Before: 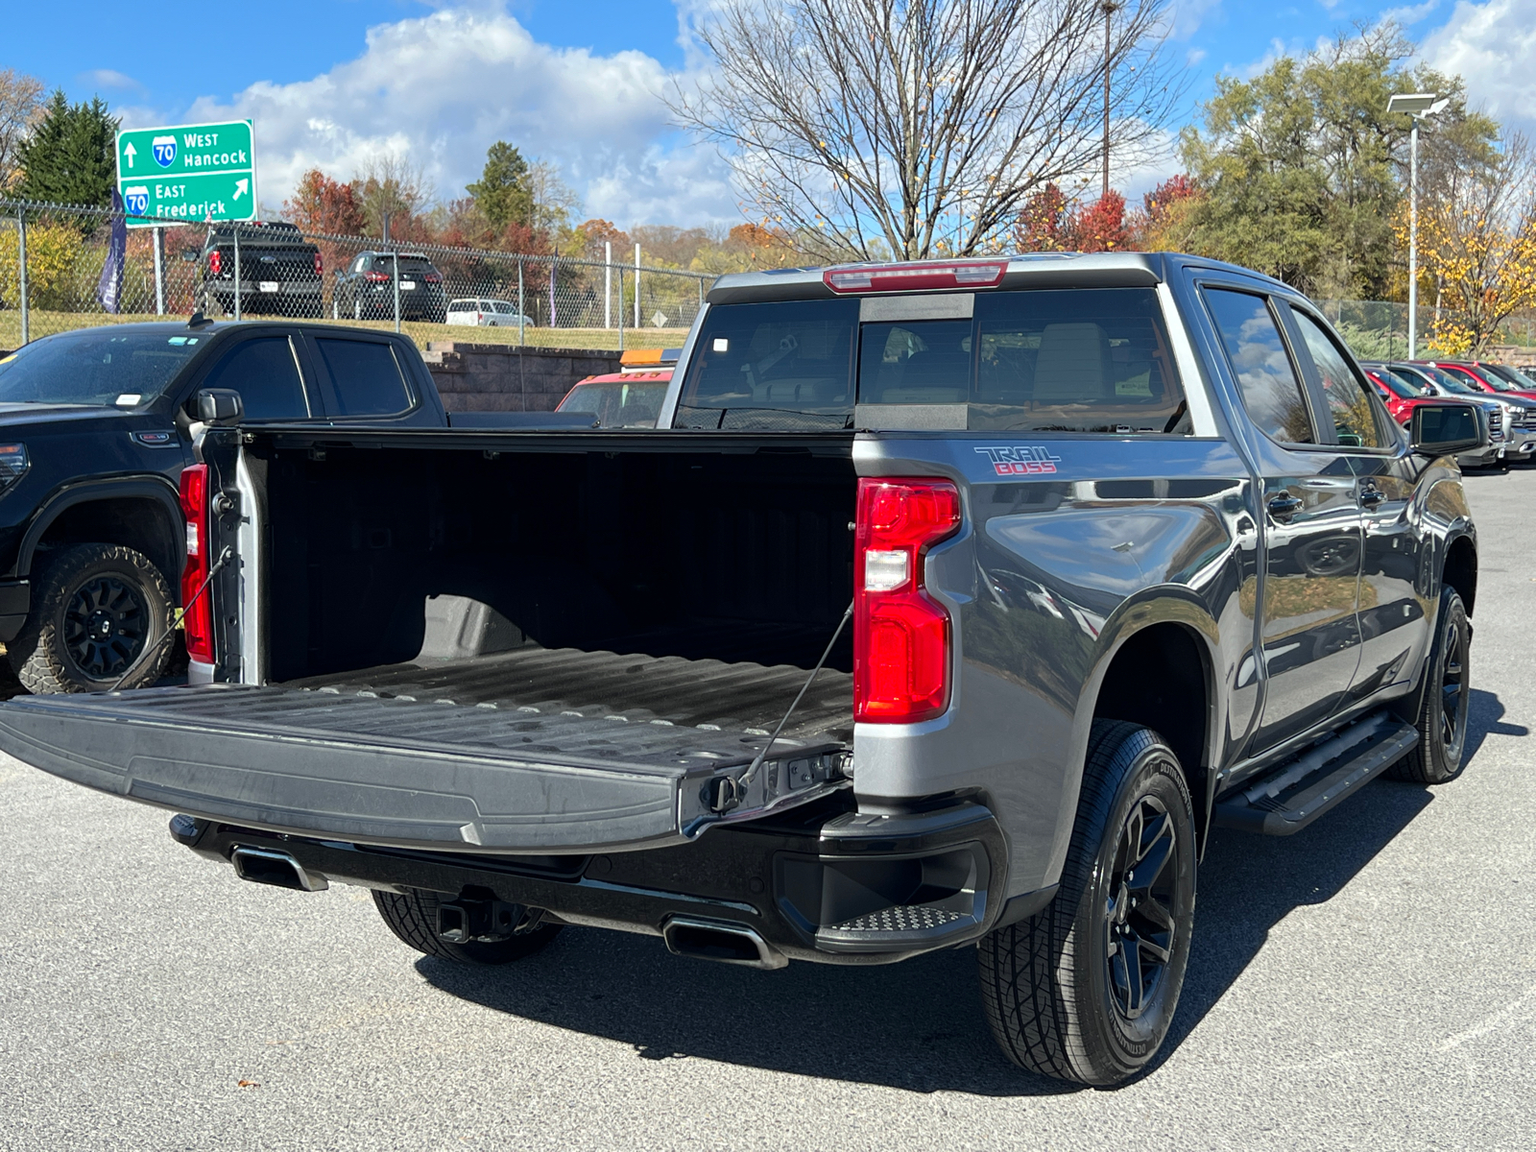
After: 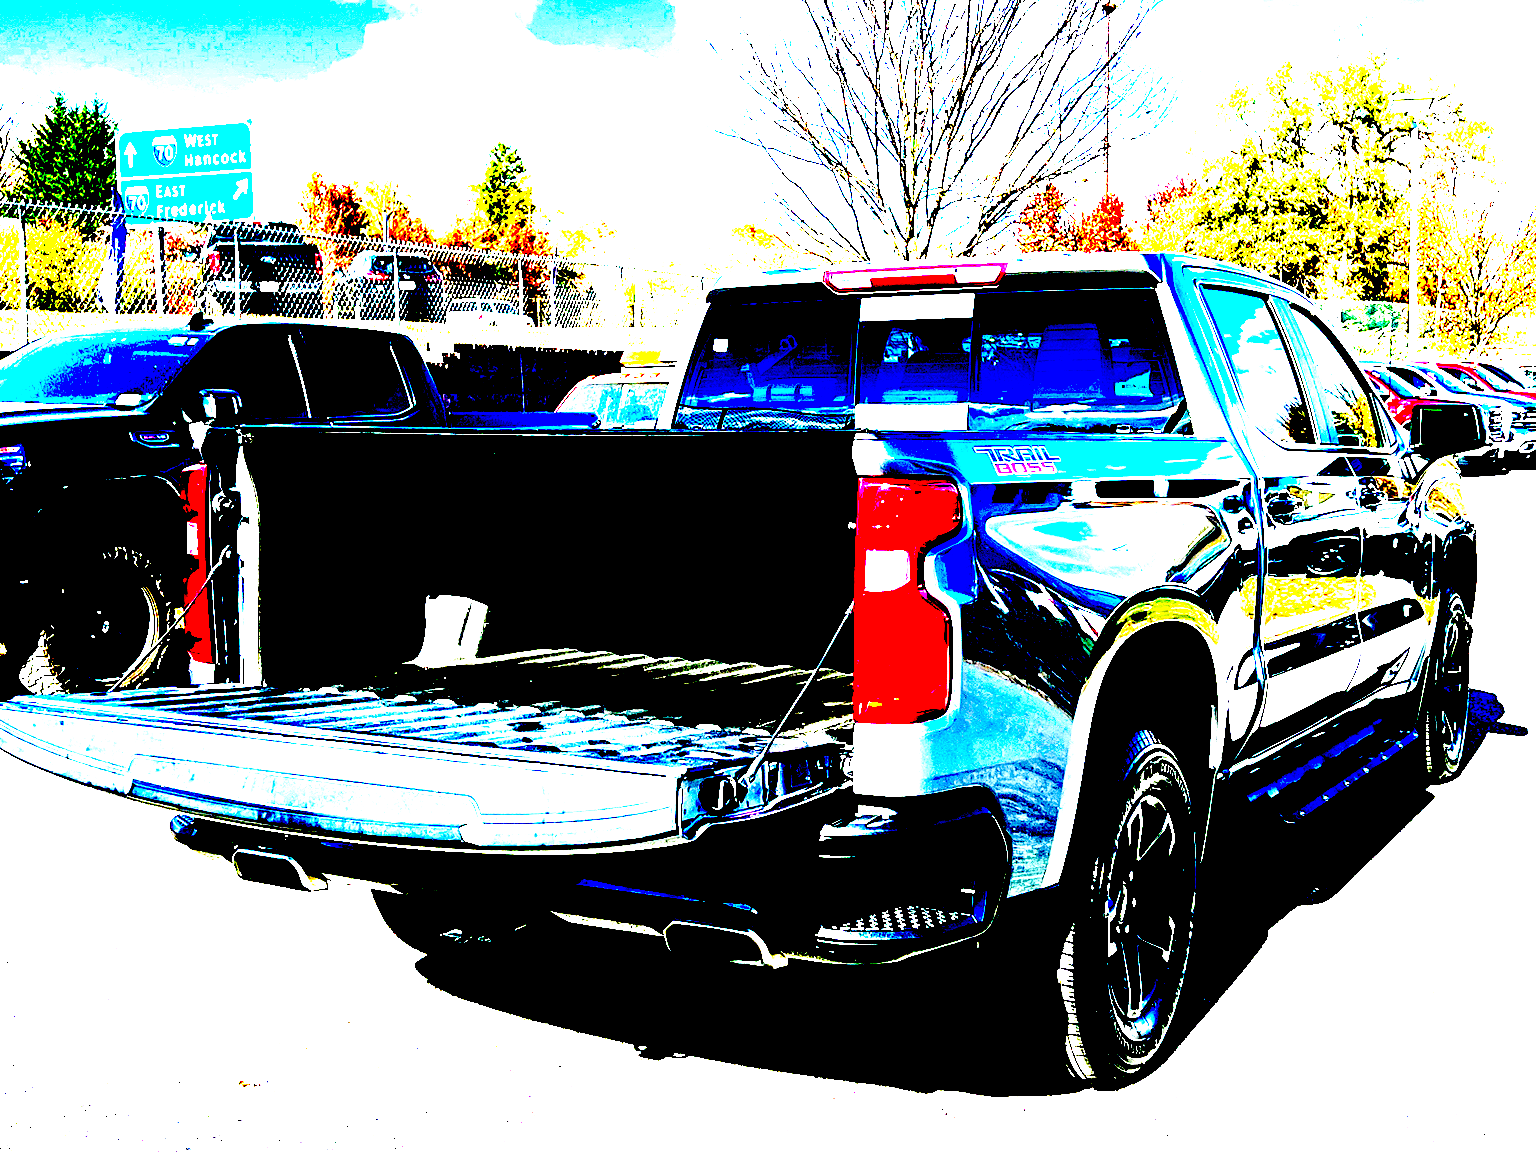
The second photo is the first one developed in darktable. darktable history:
exposure: black level correction 0.1, exposure 3.035 EV, compensate highlight preservation false
